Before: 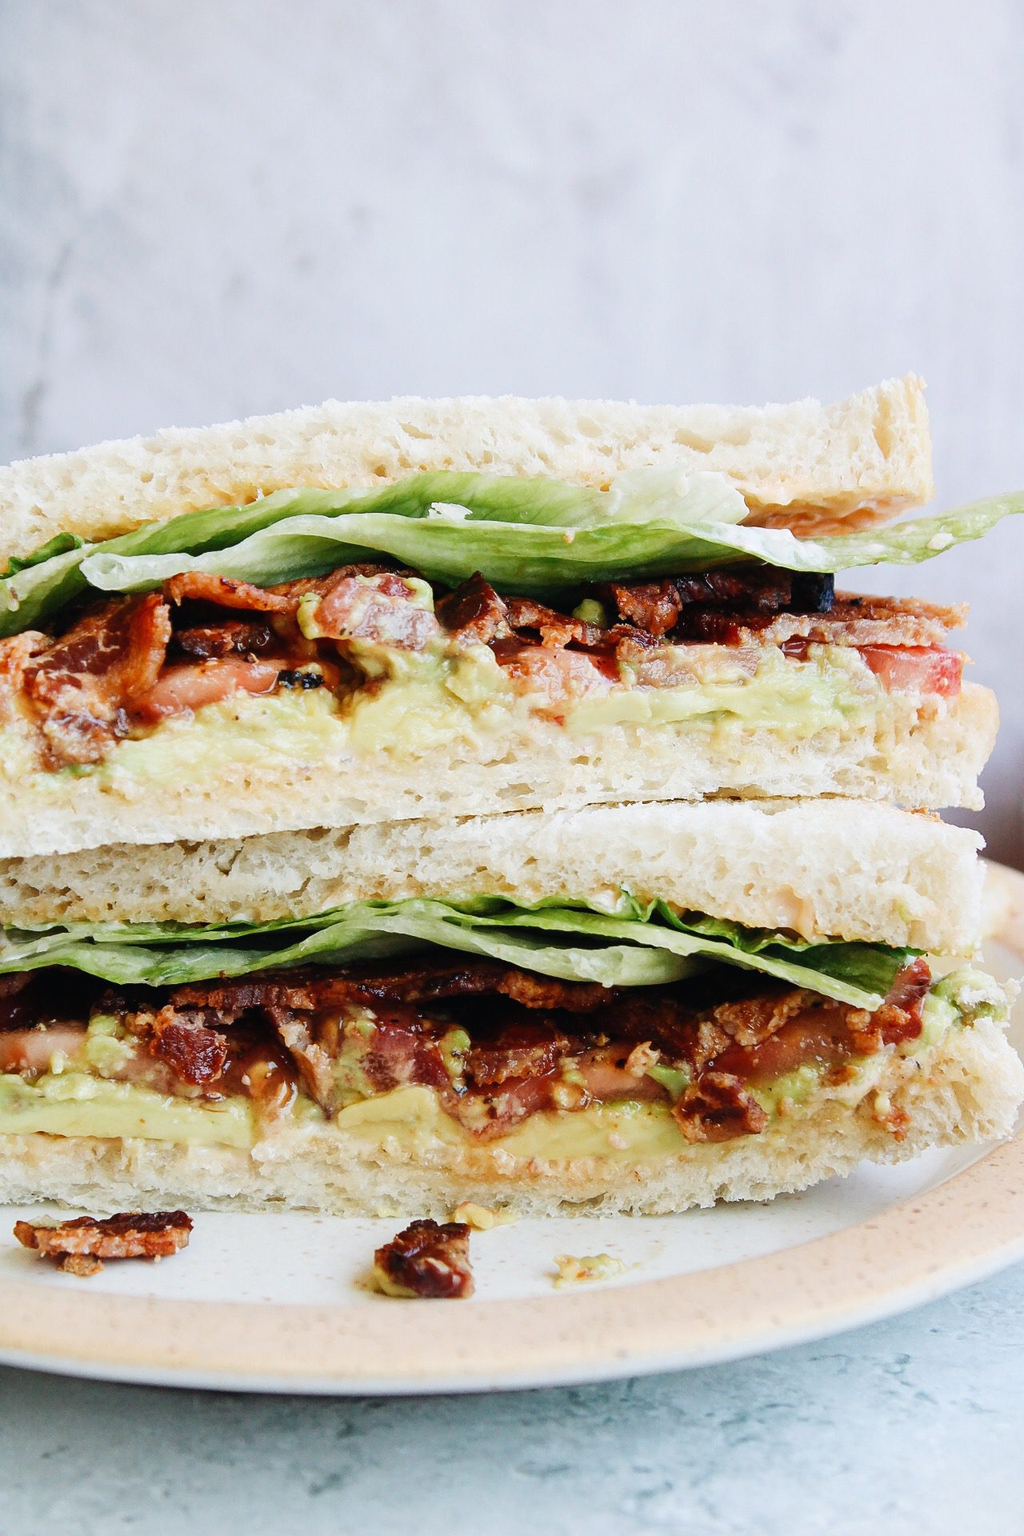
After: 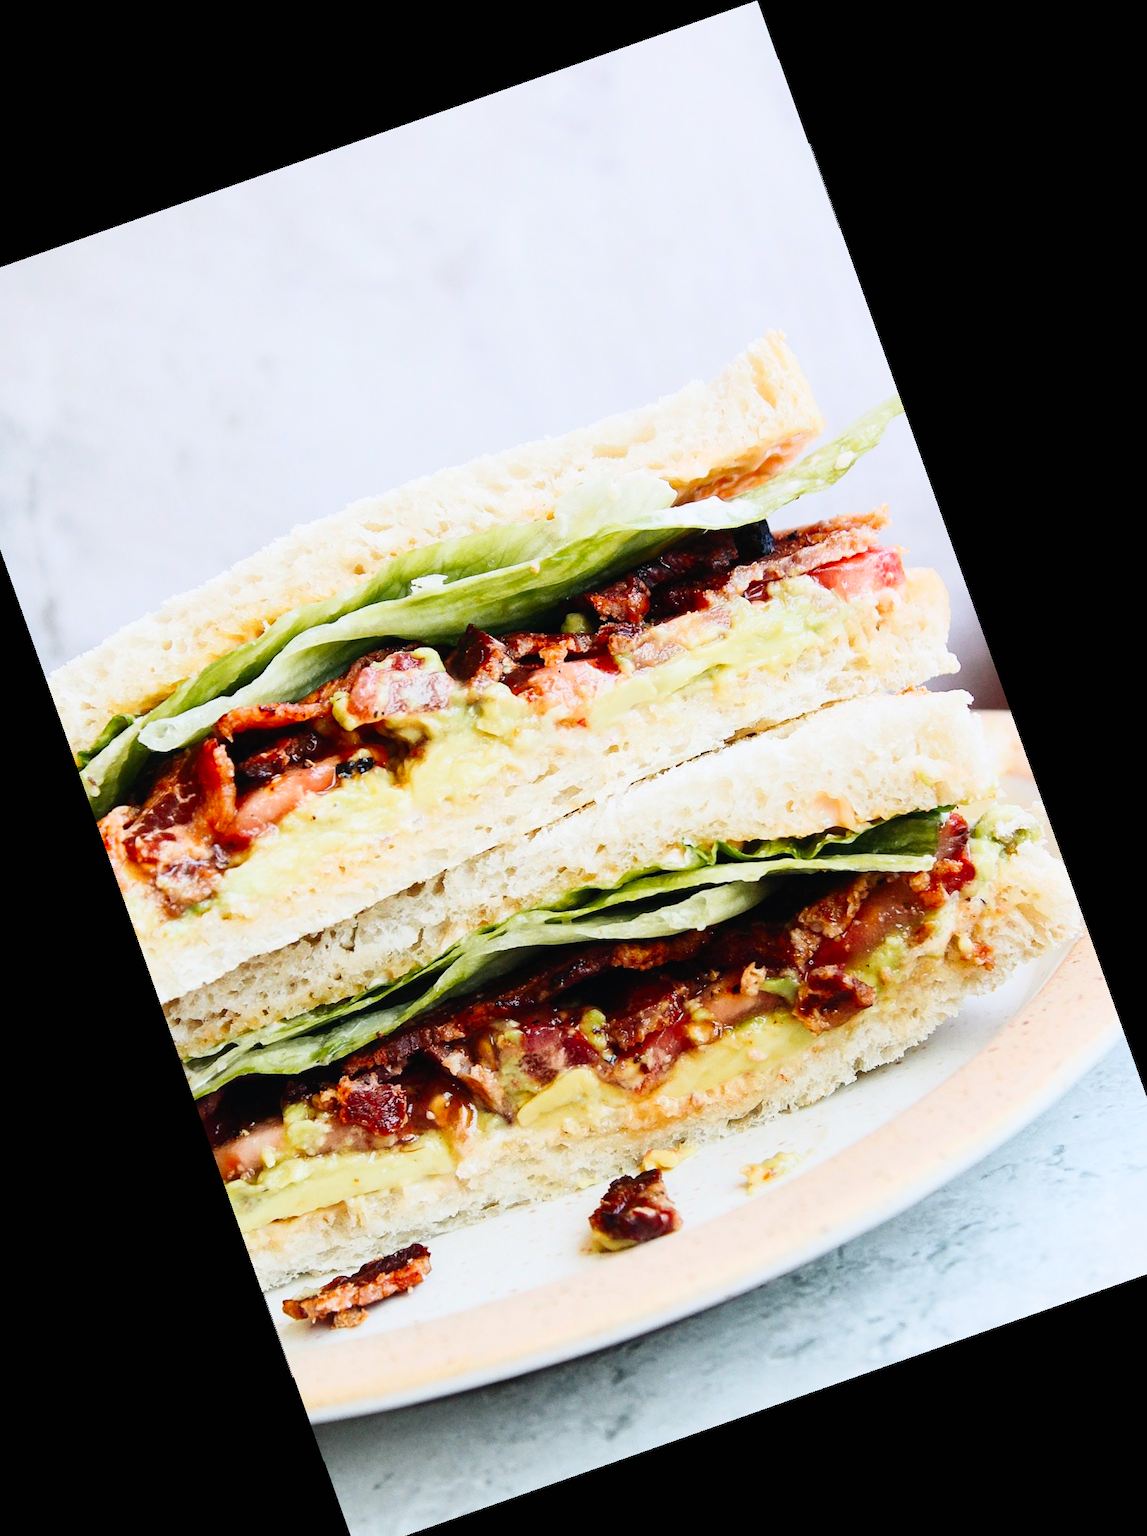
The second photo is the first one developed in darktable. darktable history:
crop and rotate: angle 19.43°, left 6.812%, right 4.125%, bottom 1.087%
rotate and perspective: rotation -0.45°, automatic cropping original format, crop left 0.008, crop right 0.992, crop top 0.012, crop bottom 0.988
tone curve: curves: ch0 [(0, 0.003) (0.117, 0.101) (0.257, 0.246) (0.408, 0.432) (0.632, 0.716) (0.795, 0.884) (1, 1)]; ch1 [(0, 0) (0.227, 0.197) (0.405, 0.421) (0.501, 0.501) (0.522, 0.526) (0.546, 0.564) (0.589, 0.602) (0.696, 0.761) (0.976, 0.992)]; ch2 [(0, 0) (0.208, 0.176) (0.377, 0.38) (0.5, 0.5) (0.537, 0.534) (0.571, 0.577) (0.627, 0.64) (0.698, 0.76) (1, 1)], color space Lab, independent channels, preserve colors none
